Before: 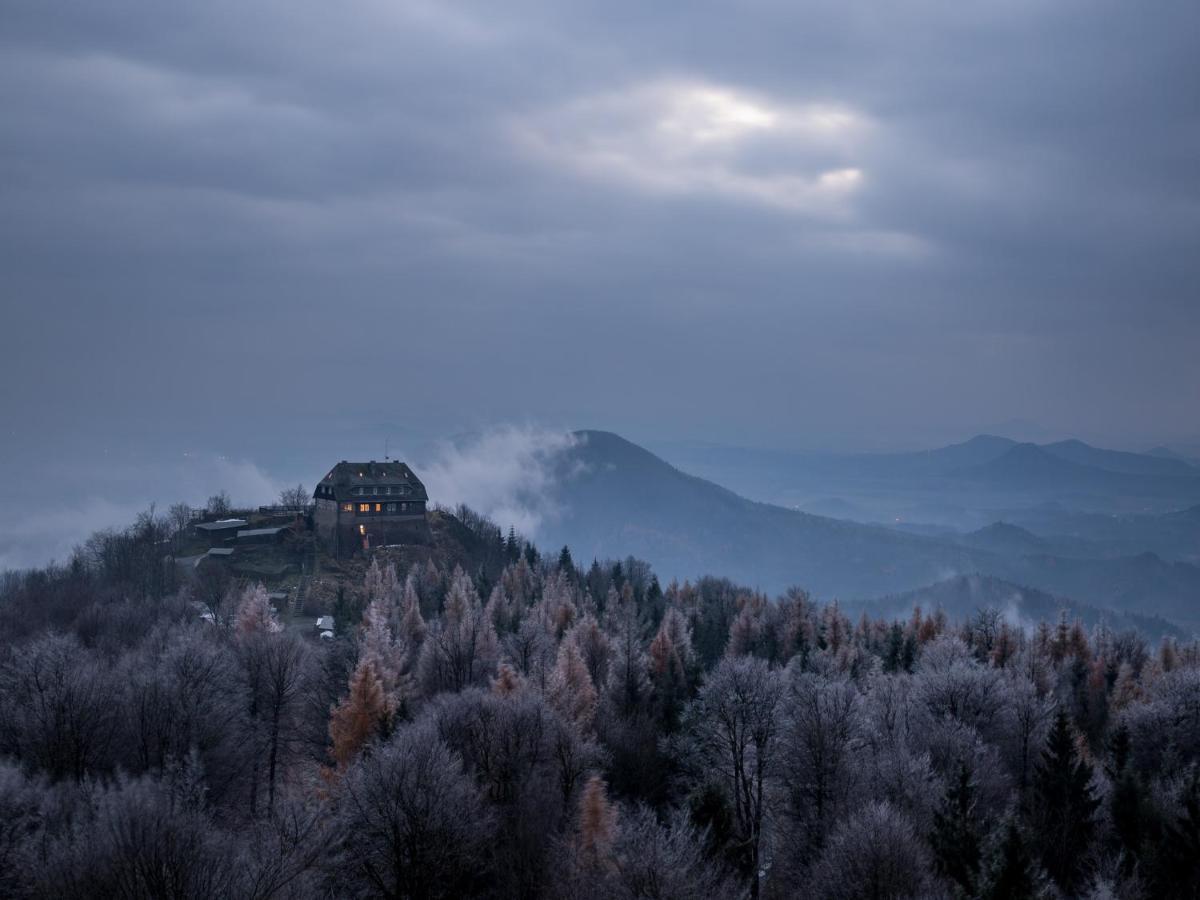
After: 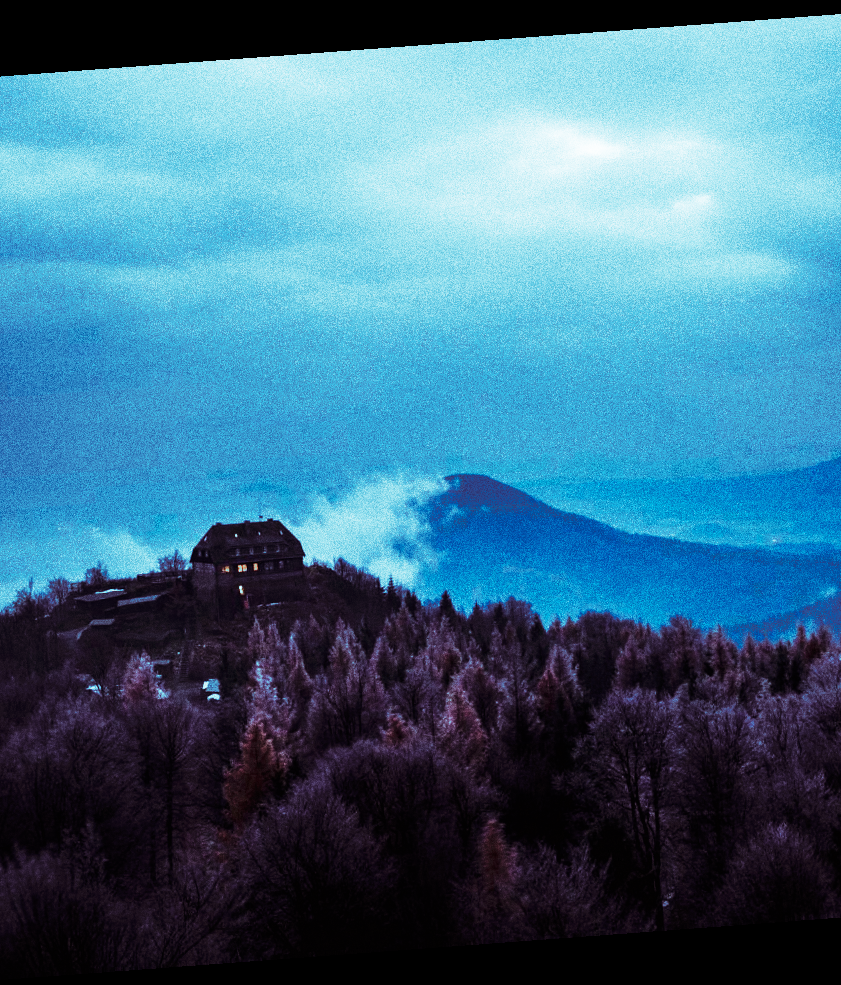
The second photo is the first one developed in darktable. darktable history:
crop and rotate: left 12.648%, right 20.685%
velvia: on, module defaults
grain: strength 49.07%
sharpen: radius 2.883, amount 0.868, threshold 47.523
split-toning: shadows › hue 327.6°, highlights › hue 198°, highlights › saturation 0.55, balance -21.25, compress 0%
tone curve: curves: ch0 [(0, 0) (0.003, 0.005) (0.011, 0.006) (0.025, 0.004) (0.044, 0.004) (0.069, 0.007) (0.1, 0.014) (0.136, 0.018) (0.177, 0.034) (0.224, 0.065) (0.277, 0.089) (0.335, 0.143) (0.399, 0.219) (0.468, 0.327) (0.543, 0.455) (0.623, 0.63) (0.709, 0.786) (0.801, 0.87) (0.898, 0.922) (1, 1)], preserve colors none
rotate and perspective: rotation -4.25°, automatic cropping off
contrast brightness saturation: contrast 0.2, brightness 0.16, saturation 0.22
